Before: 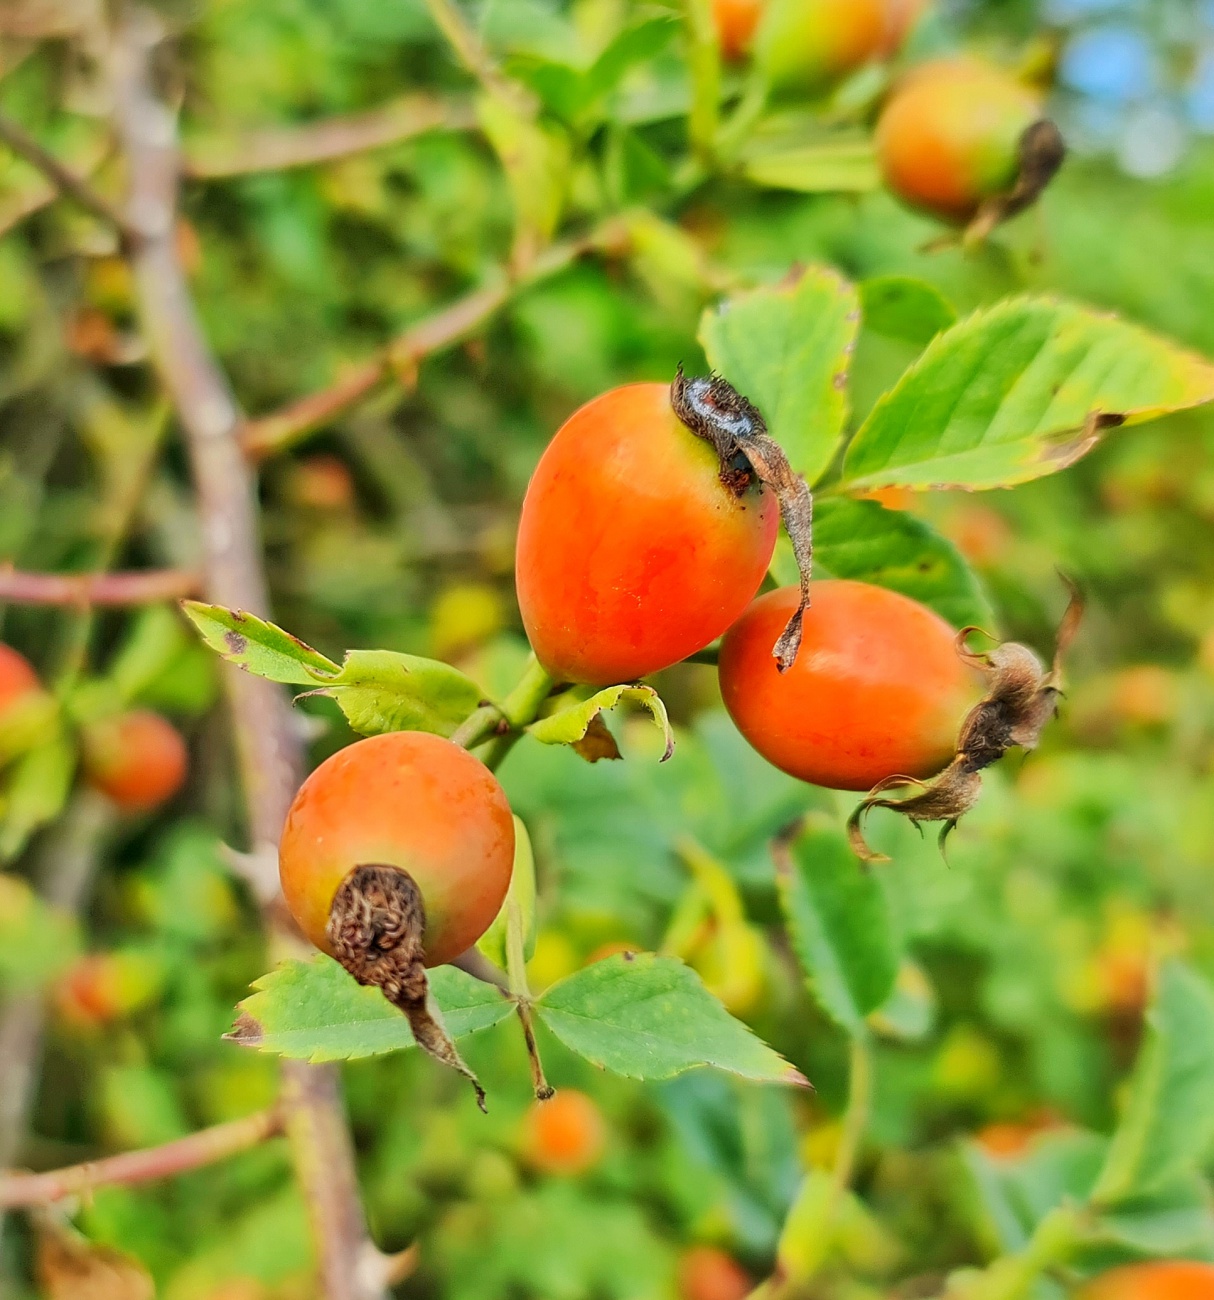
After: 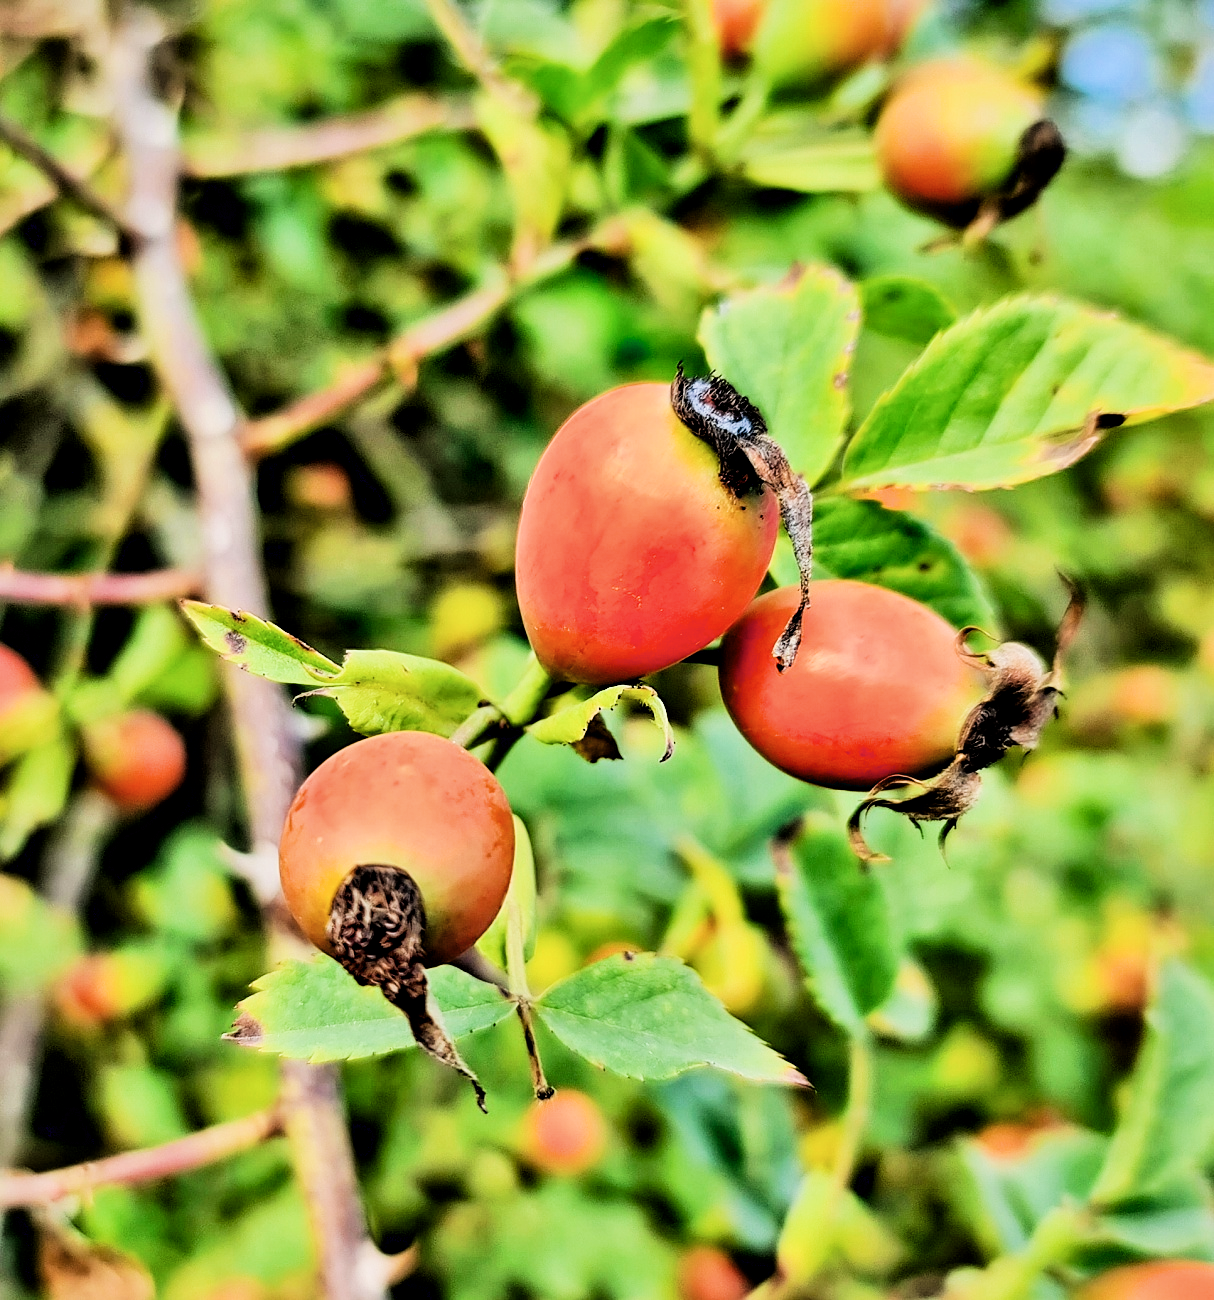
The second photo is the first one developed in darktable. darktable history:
filmic rgb: black relative exposure -7.5 EV, white relative exposure 4.99 EV, hardness 3.31, contrast 1.299
tone equalizer: -8 EV -0.442 EV, -7 EV -0.422 EV, -6 EV -0.351 EV, -5 EV -0.232 EV, -3 EV 0.254 EV, -2 EV 0.341 EV, -1 EV 0.374 EV, +0 EV 0.401 EV, edges refinement/feathering 500, mask exposure compensation -1.57 EV, preserve details no
contrast equalizer: y [[0.6 ×6], [0.55 ×6], [0 ×6], [0 ×6], [0 ×6]]
color zones: curves: ch1 [(0, 0.469) (0.01, 0.469) (0.12, 0.446) (0.248, 0.469) (0.5, 0.5) (0.748, 0.5) (0.99, 0.469) (1, 0.469)]
local contrast: mode bilateral grid, contrast 20, coarseness 51, detail 129%, midtone range 0.2
